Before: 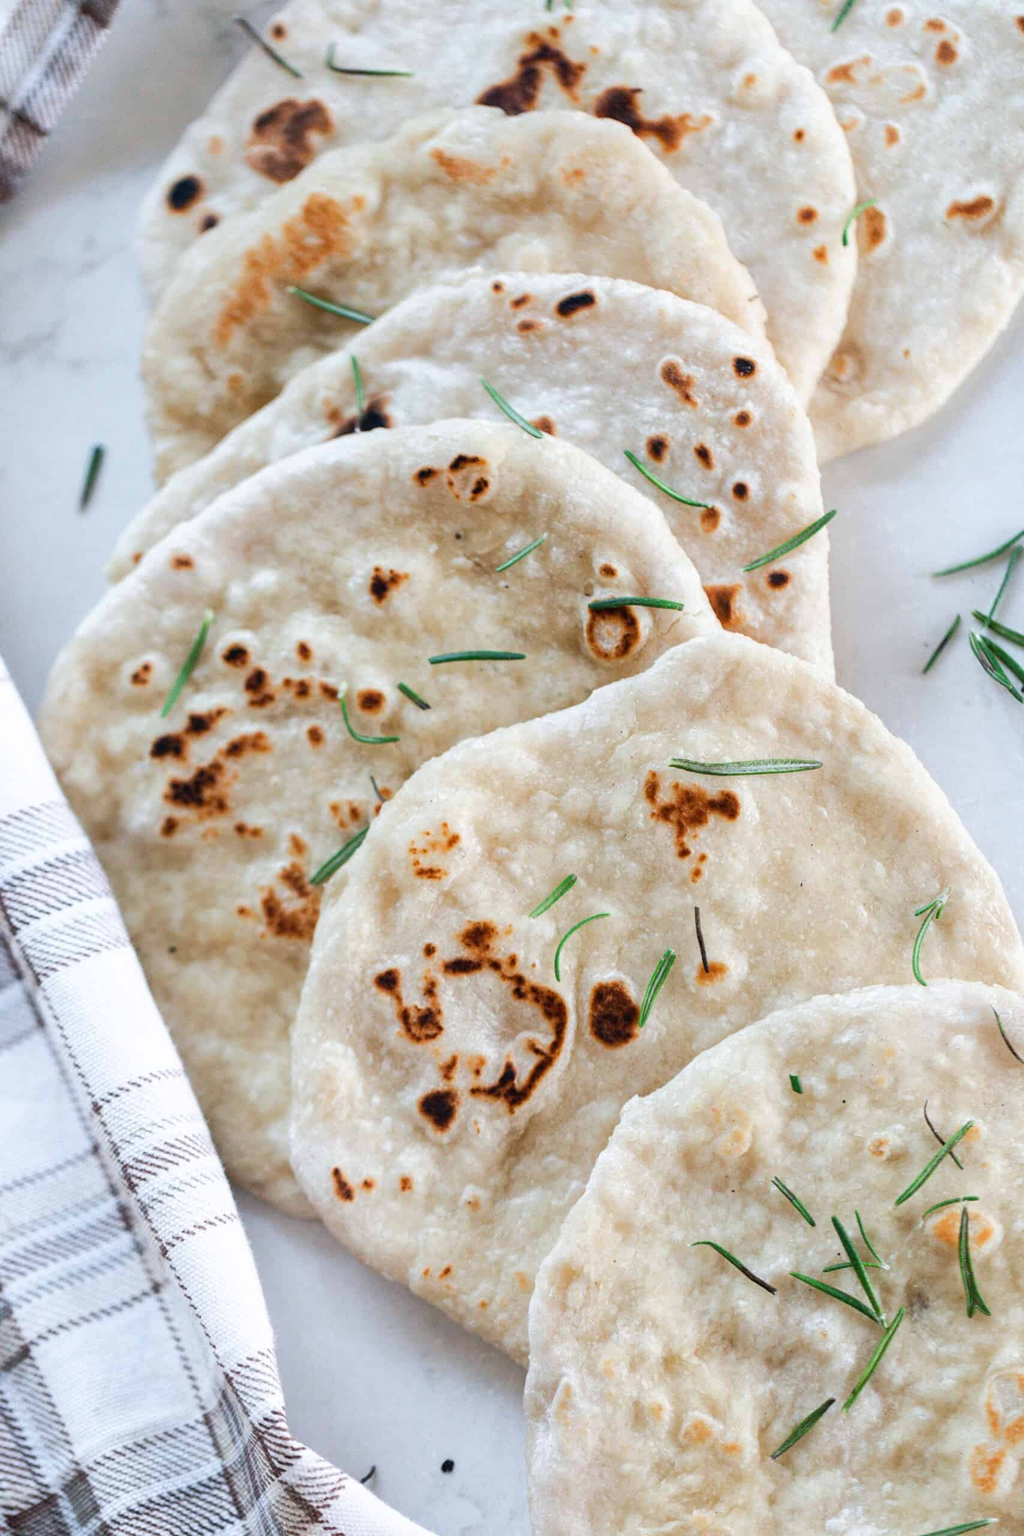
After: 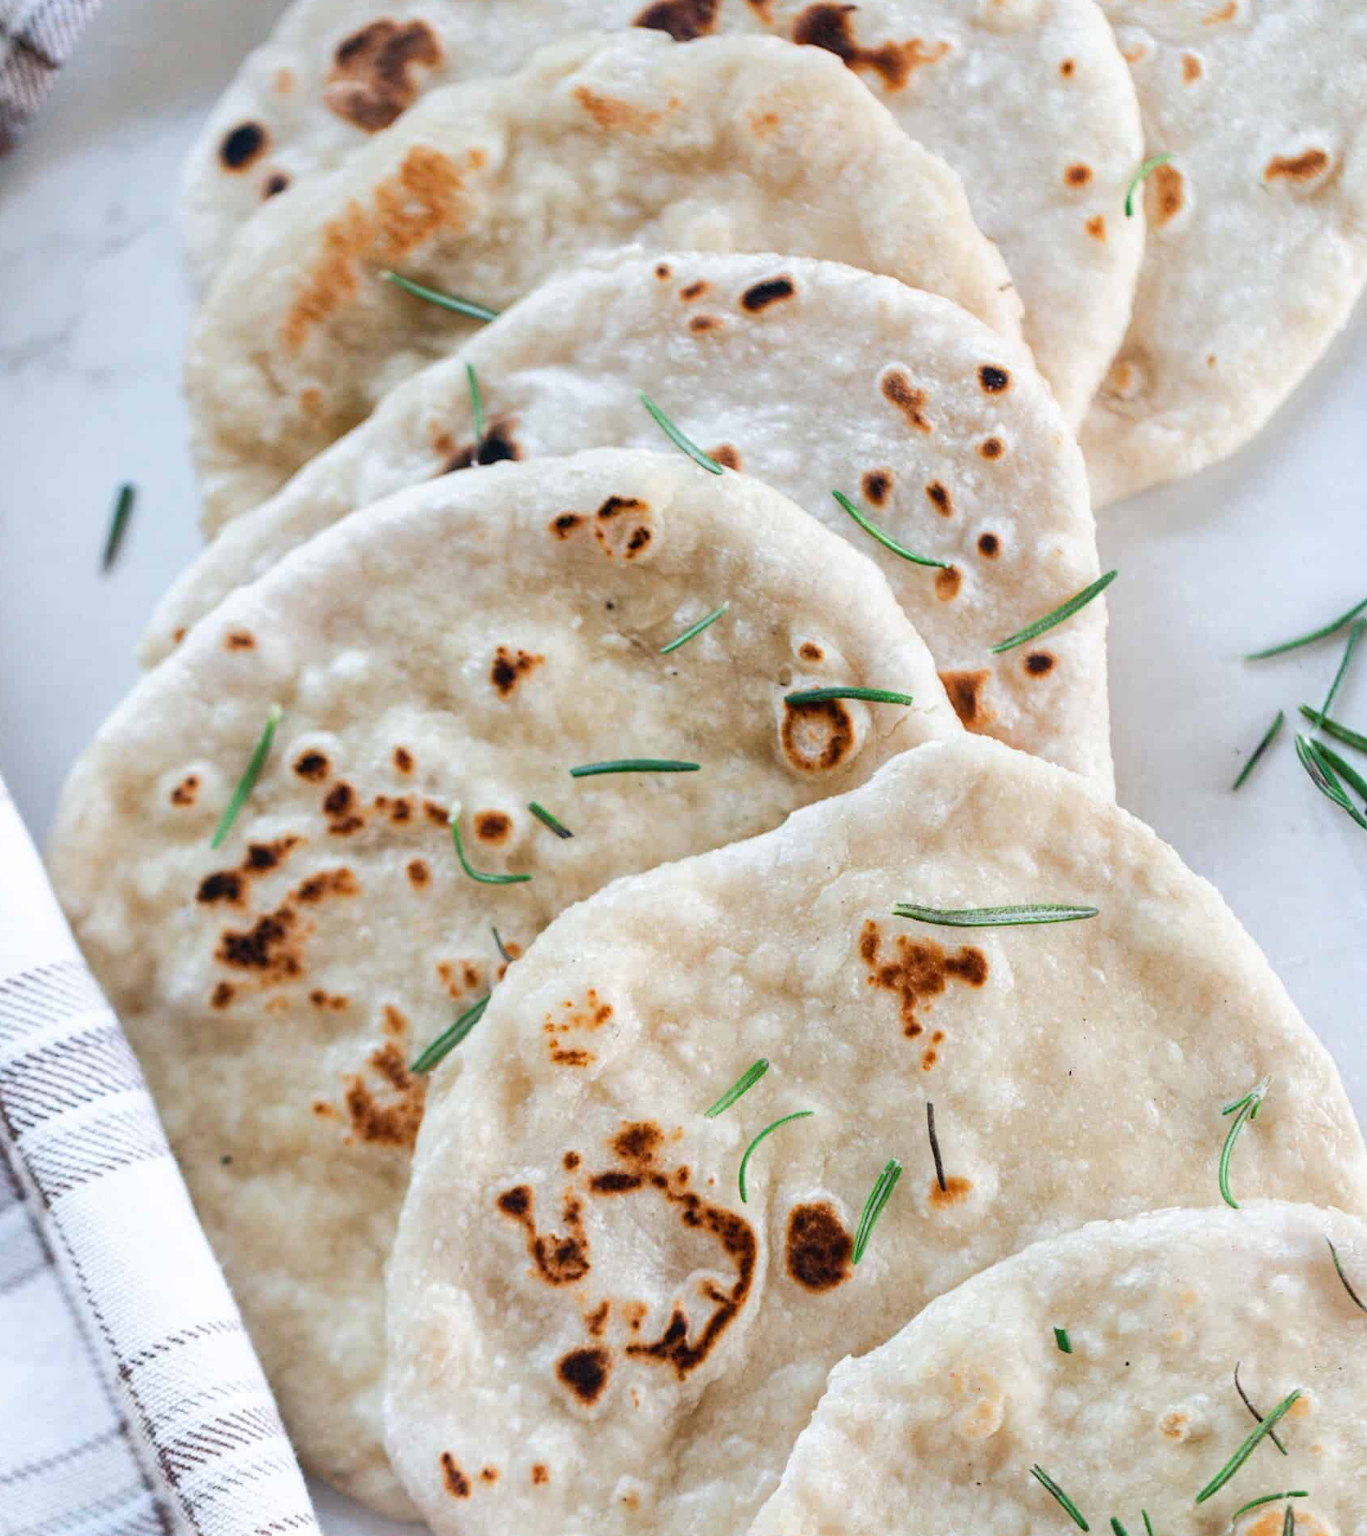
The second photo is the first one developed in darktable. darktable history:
exposure: exposure -0.002 EV, compensate exposure bias true, compensate highlight preservation false
crop: left 0.366%, top 5.545%, bottom 19.858%
